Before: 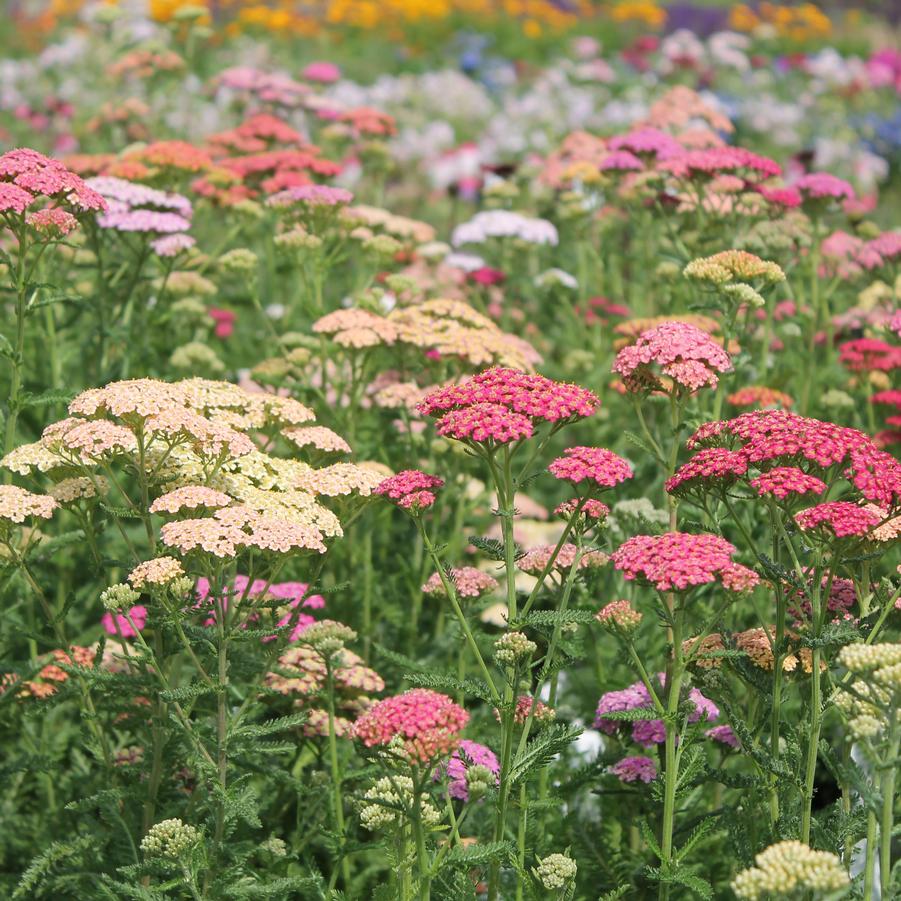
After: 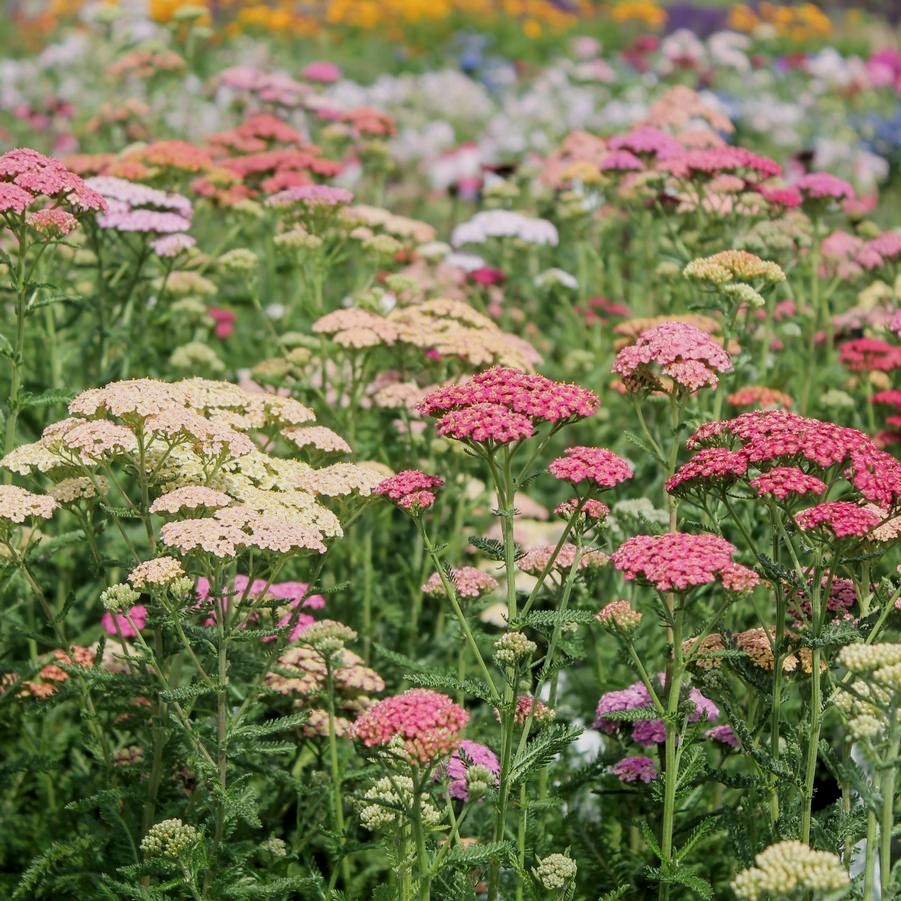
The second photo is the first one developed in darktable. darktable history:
shadows and highlights: shadows -86.27, highlights -35.25, soften with gaussian
local contrast: detail 130%
filmic rgb: black relative exposure -7.97 EV, white relative exposure 4.01 EV, hardness 4.19, iterations of high-quality reconstruction 0
